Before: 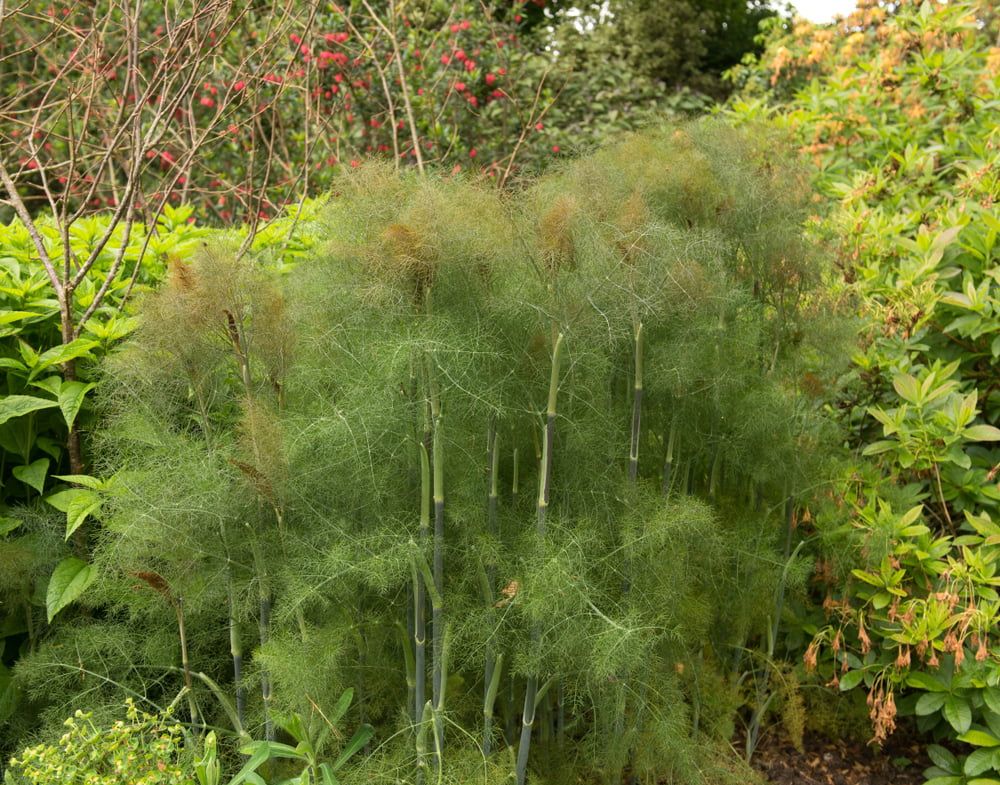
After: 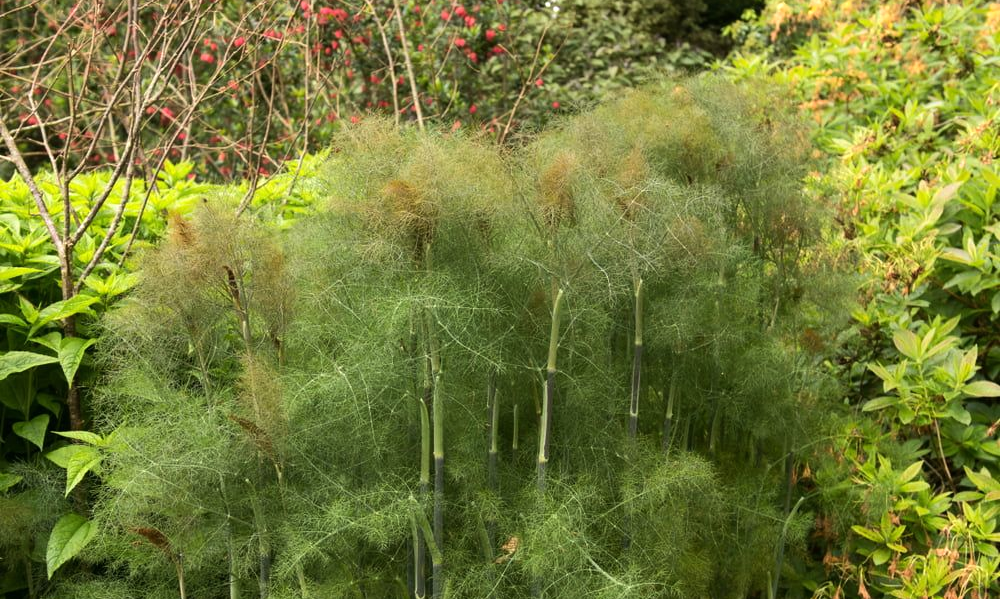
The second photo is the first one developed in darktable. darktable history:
exposure: exposure -0.07 EV, compensate exposure bias true, compensate highlight preservation false
crop: top 5.693%, bottom 17.954%
tone equalizer: -8 EV -0.4 EV, -7 EV -0.419 EV, -6 EV -0.319 EV, -5 EV -0.194 EV, -3 EV 0.227 EV, -2 EV 0.322 EV, -1 EV 0.401 EV, +0 EV 0.393 EV, edges refinement/feathering 500, mask exposure compensation -1.57 EV, preserve details no
